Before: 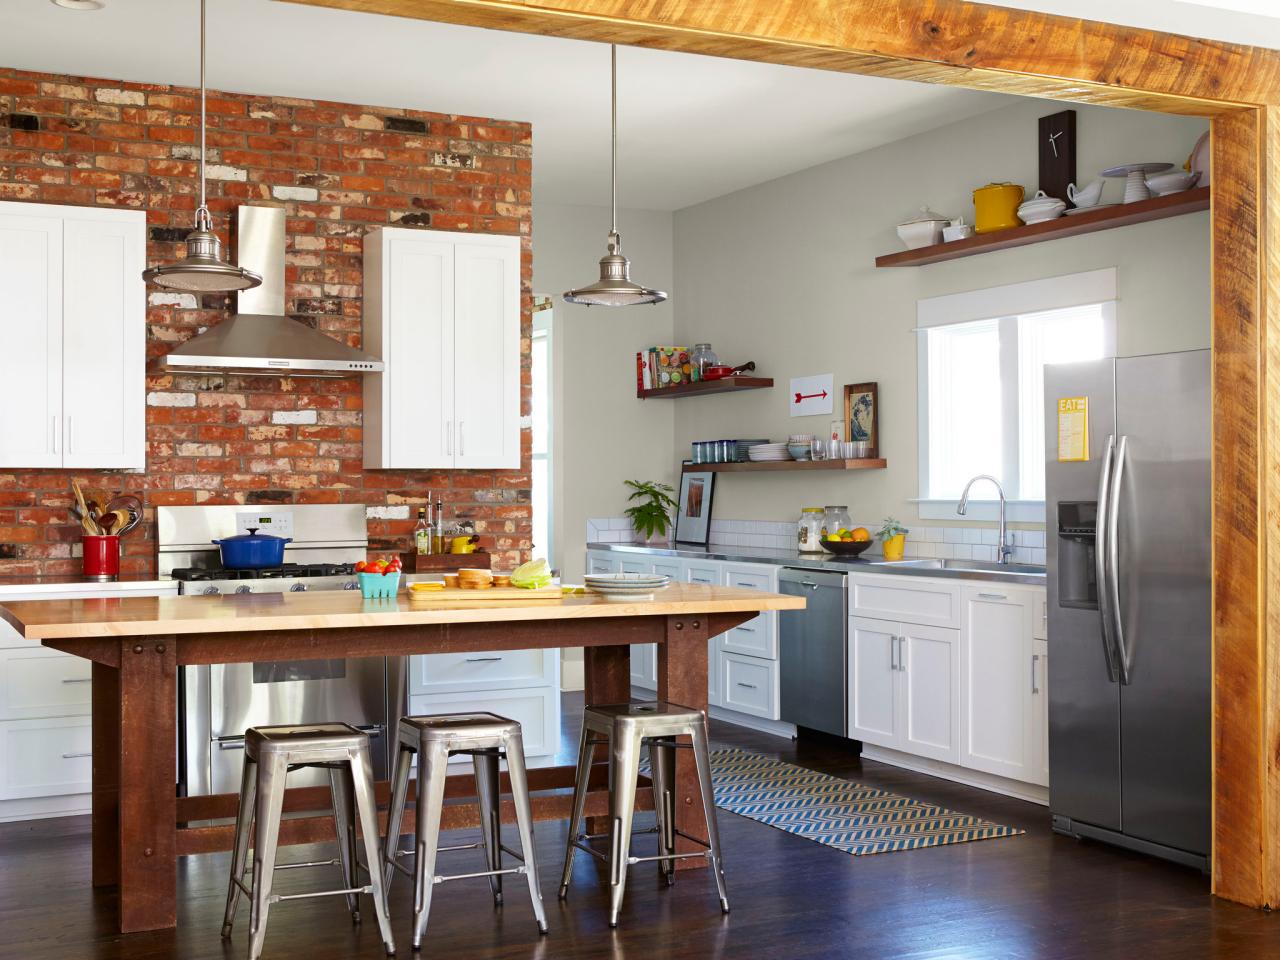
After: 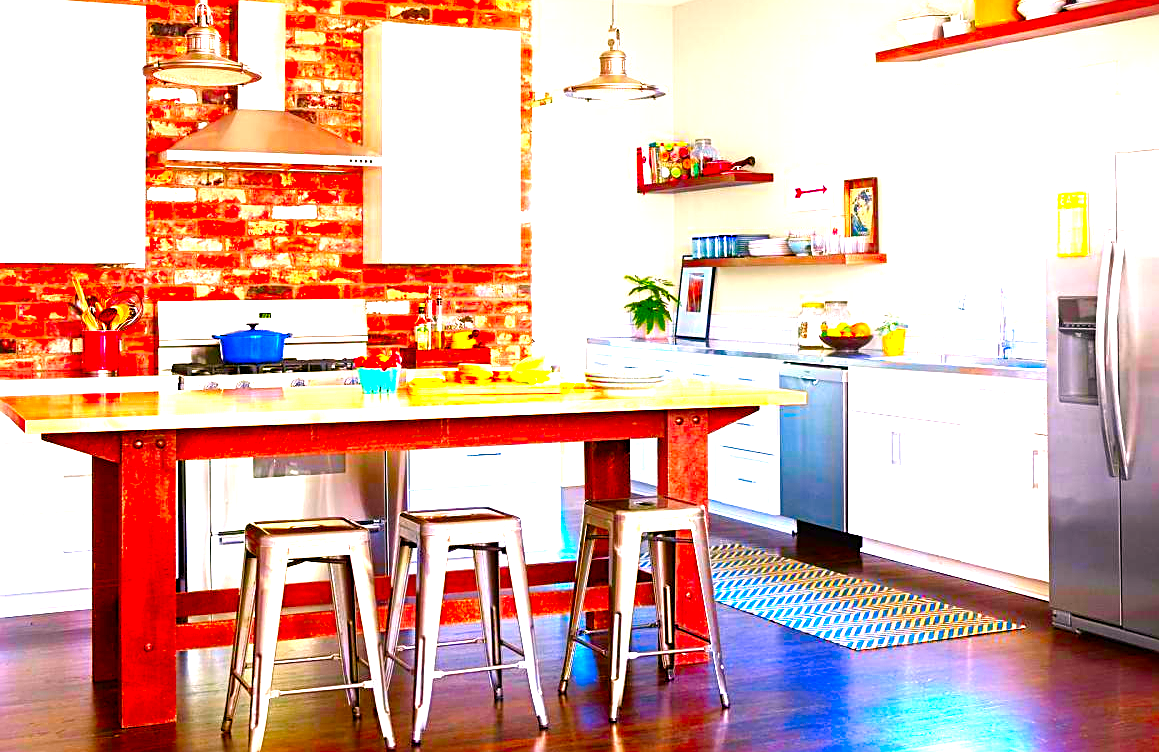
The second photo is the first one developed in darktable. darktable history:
tone equalizer: -8 EV -0.783 EV, -7 EV -0.671 EV, -6 EV -0.573 EV, -5 EV -0.368 EV, -3 EV 0.398 EV, -2 EV 0.6 EV, -1 EV 0.68 EV, +0 EV 0.751 EV
color correction: highlights a* 1.68, highlights b* -1.79, saturation 2.47
color balance rgb: power › hue 328.72°, highlights gain › luminance 7.523%, highlights gain › chroma 0.978%, highlights gain › hue 47.36°, perceptual saturation grading › global saturation 14.061%, perceptual saturation grading › highlights -30.776%, perceptual saturation grading › shadows 51.516%, global vibrance 11.047%
exposure: black level correction 0, exposure 1.102 EV, compensate highlight preservation false
crop: top 21.367%, right 9.439%, bottom 0.217%
tone curve: preserve colors none
sharpen: on, module defaults
